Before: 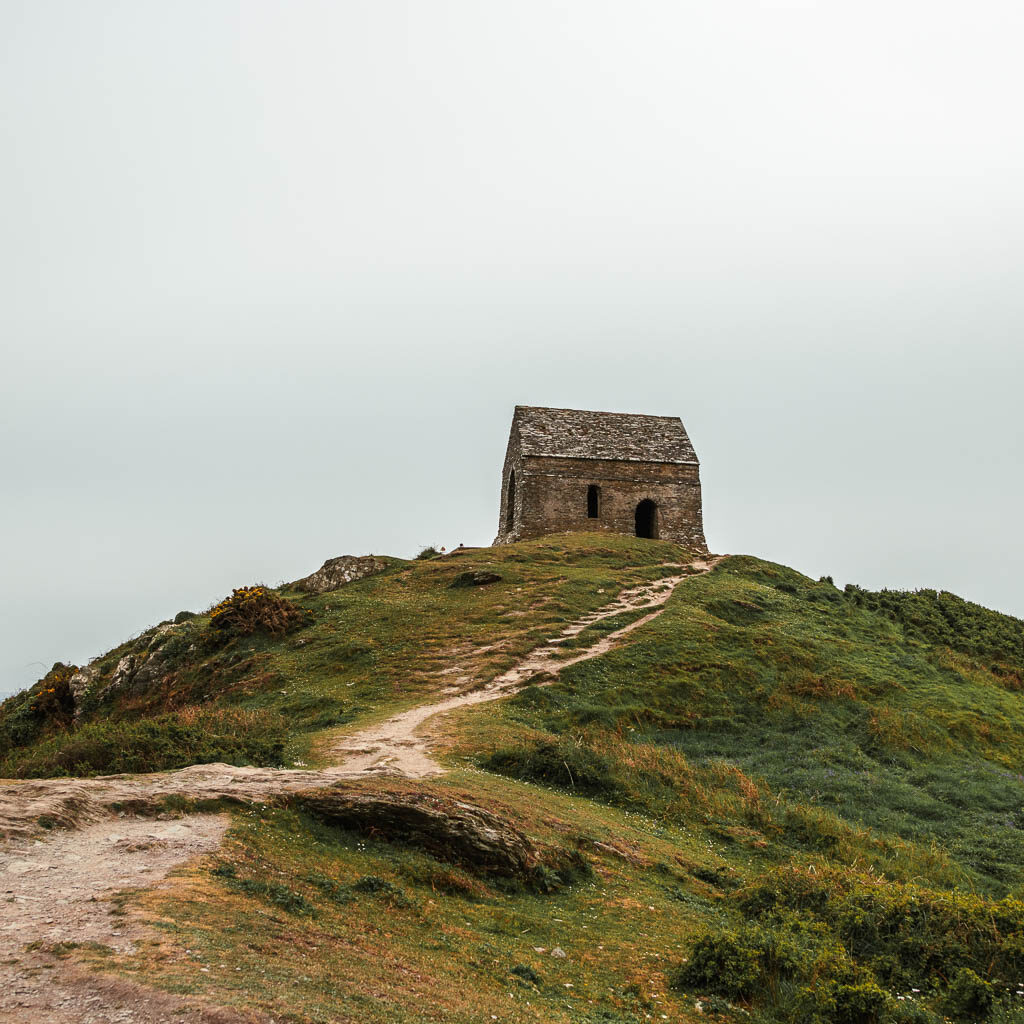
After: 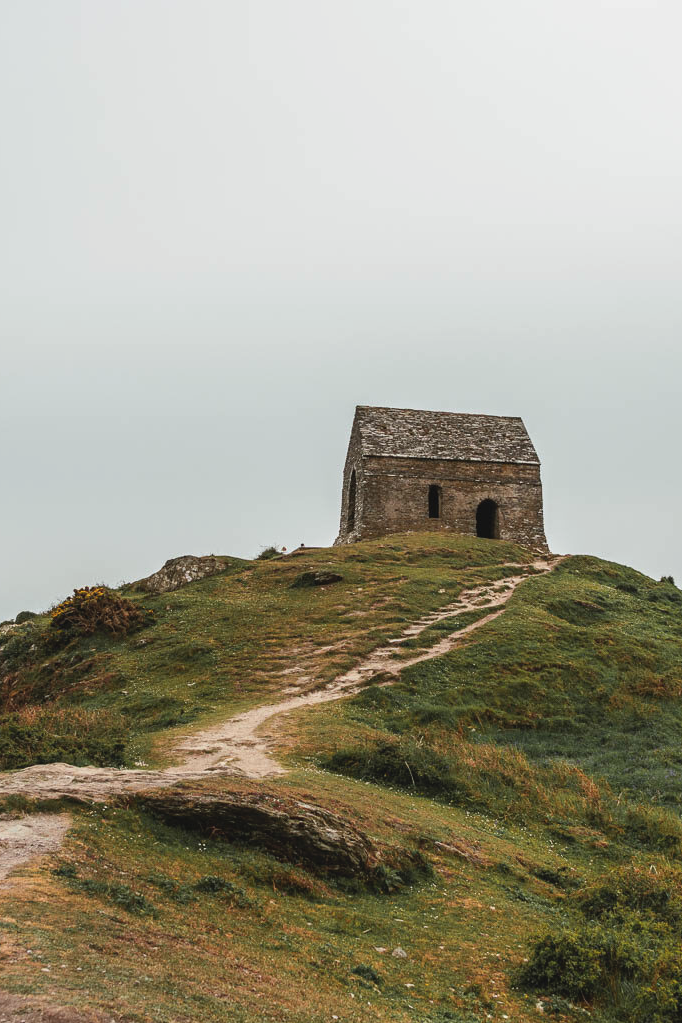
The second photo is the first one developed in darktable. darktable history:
crop and rotate: left 15.586%, right 17.735%
contrast brightness saturation: contrast -0.096, saturation -0.1
